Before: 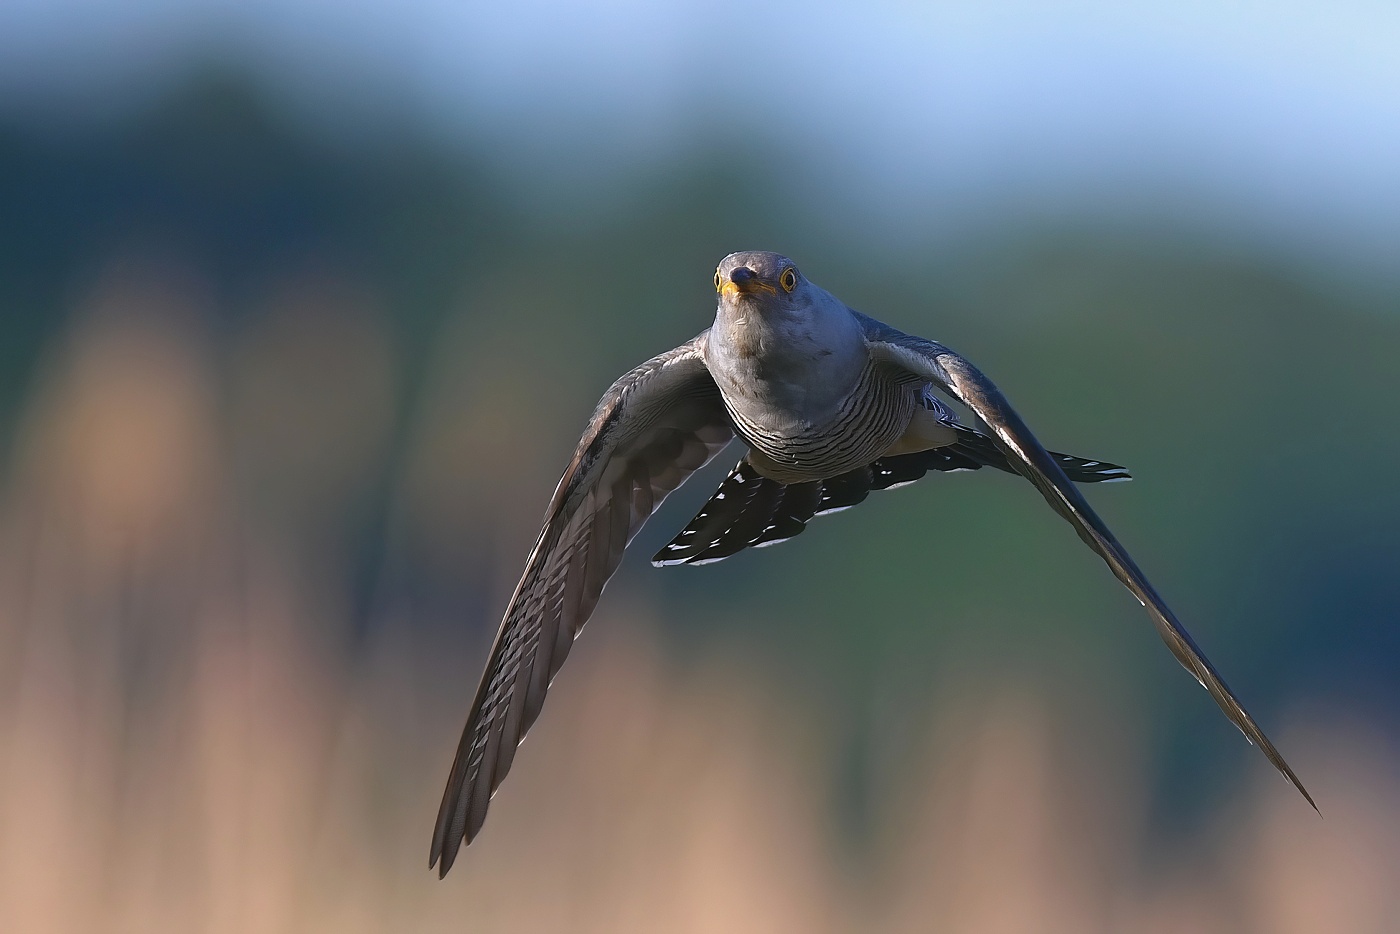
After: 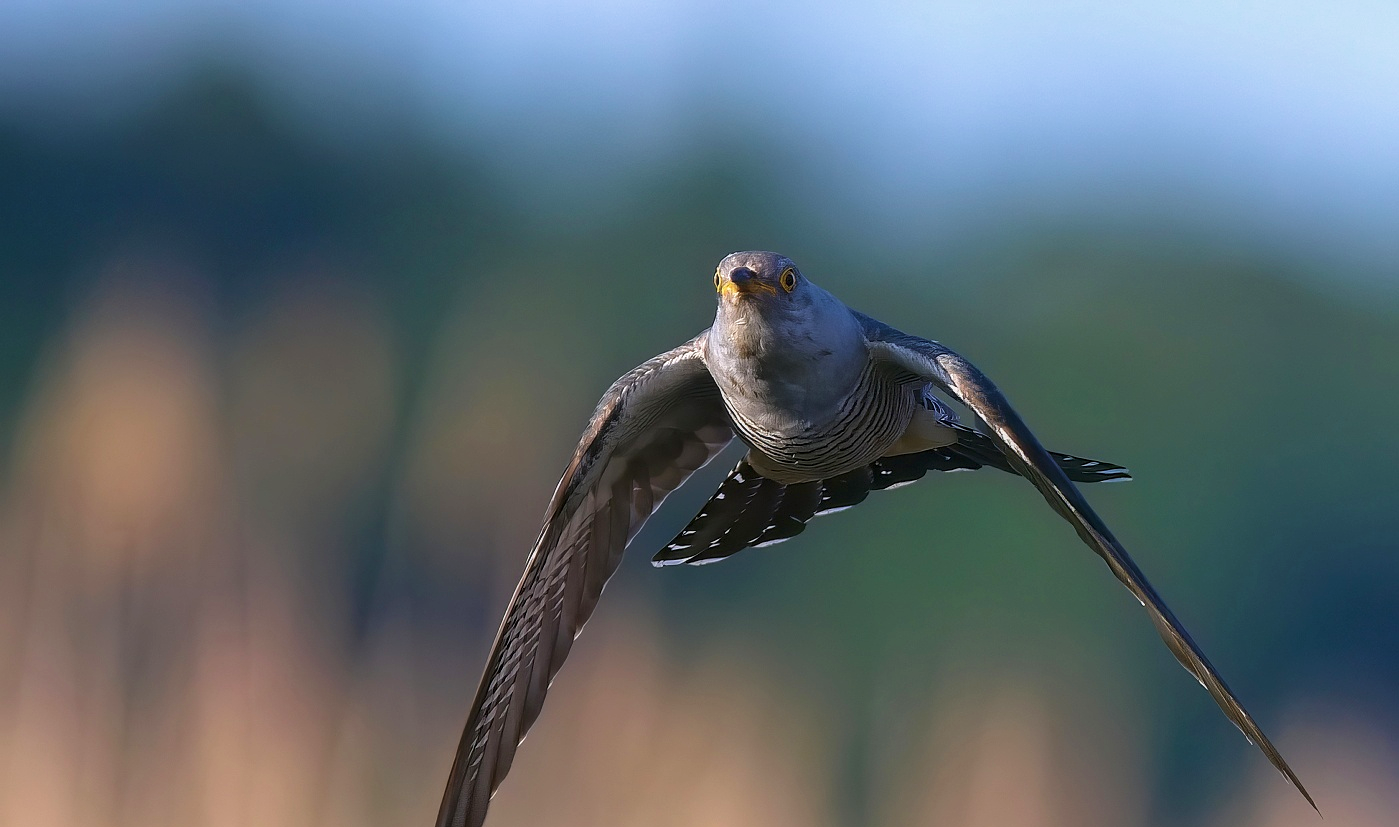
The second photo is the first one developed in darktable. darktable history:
crop and rotate: top 0%, bottom 11.378%
velvia: on, module defaults
local contrast: on, module defaults
